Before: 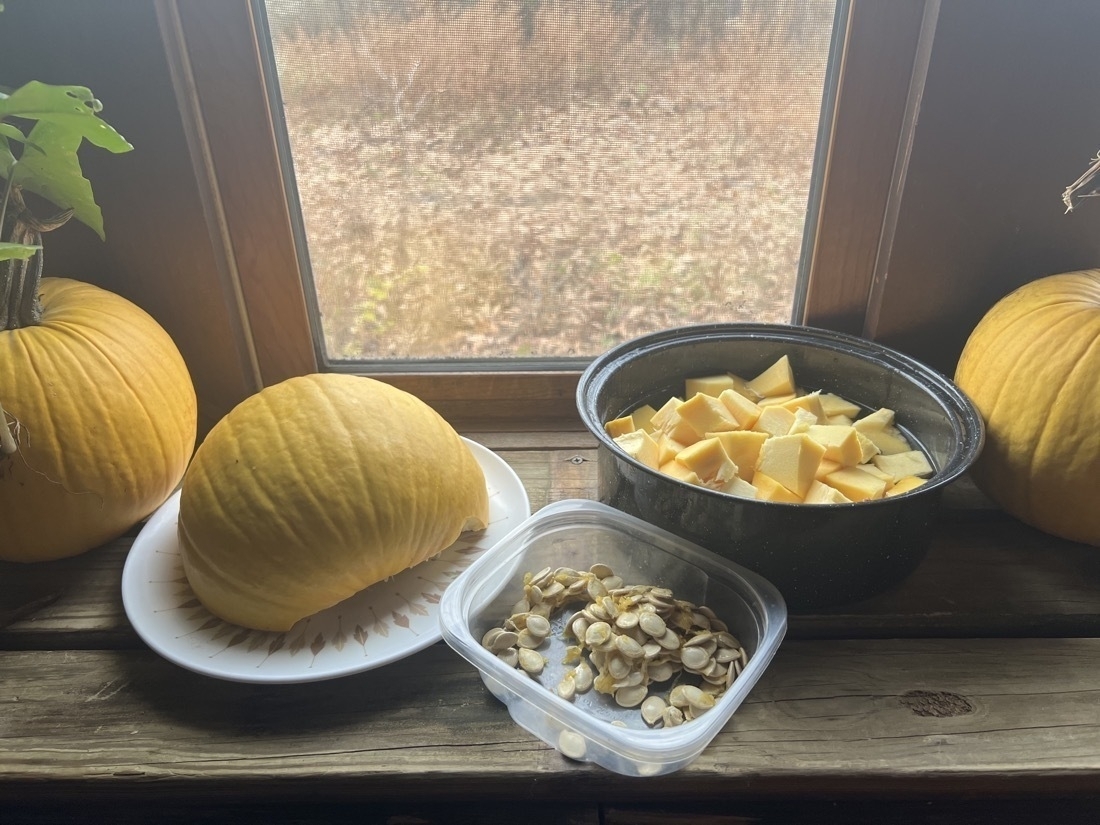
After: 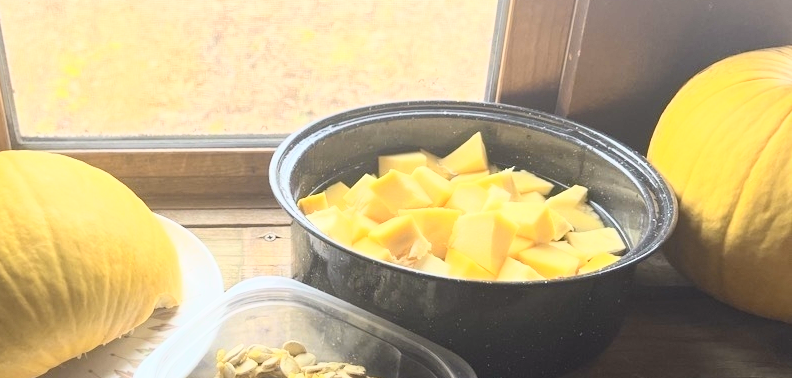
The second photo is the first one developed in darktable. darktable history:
contrast brightness saturation: contrast 0.24, brightness 0.26, saturation 0.39
tone curve: curves: ch0 [(0.003, 0.029) (0.202, 0.232) (0.46, 0.56) (0.611, 0.739) (0.843, 0.941) (1, 0.99)]; ch1 [(0, 0) (0.35, 0.356) (0.45, 0.453) (0.508, 0.515) (0.617, 0.601) (1, 1)]; ch2 [(0, 0) (0.456, 0.469) (0.5, 0.5) (0.556, 0.566) (0.635, 0.642) (1, 1)], color space Lab, independent channels, preserve colors none
crop and rotate: left 27.938%, top 27.046%, bottom 27.046%
